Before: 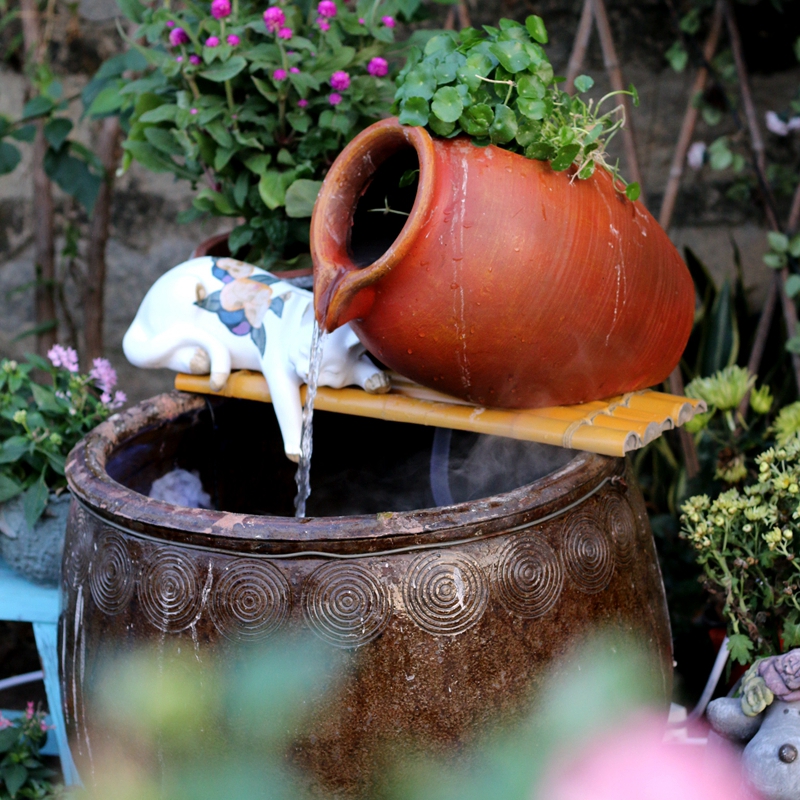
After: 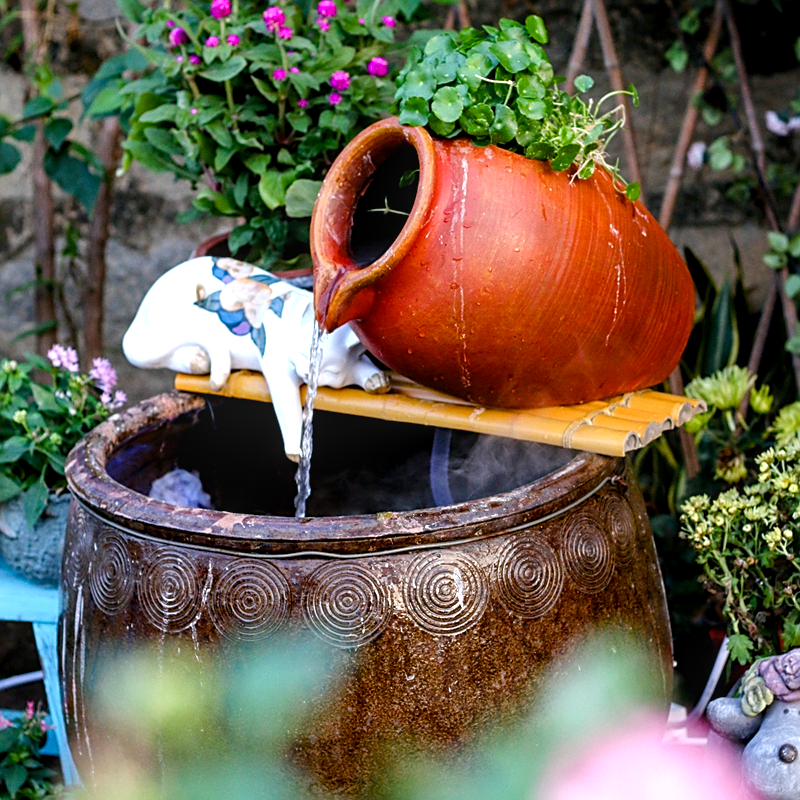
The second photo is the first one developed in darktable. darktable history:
color balance rgb: linear chroma grading › global chroma 15.555%, perceptual saturation grading › global saturation 20%, perceptual saturation grading › highlights -49.925%, perceptual saturation grading › shadows 25.965%, perceptual brilliance grading › global brilliance 12.675%
local contrast: on, module defaults
sharpen: on, module defaults
